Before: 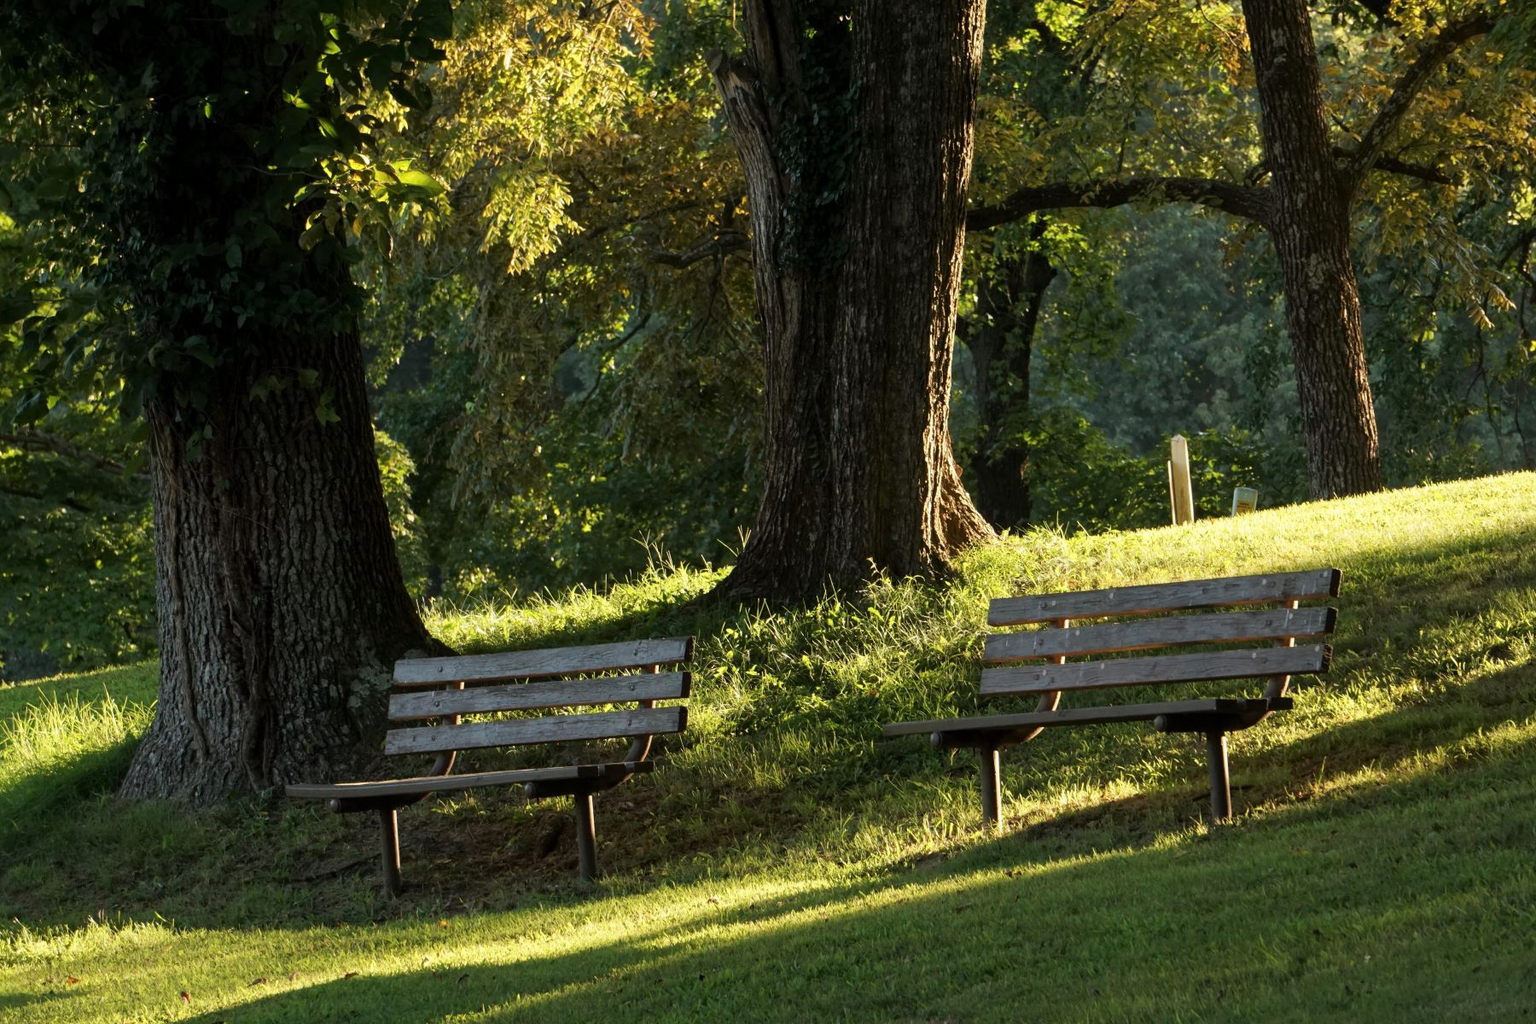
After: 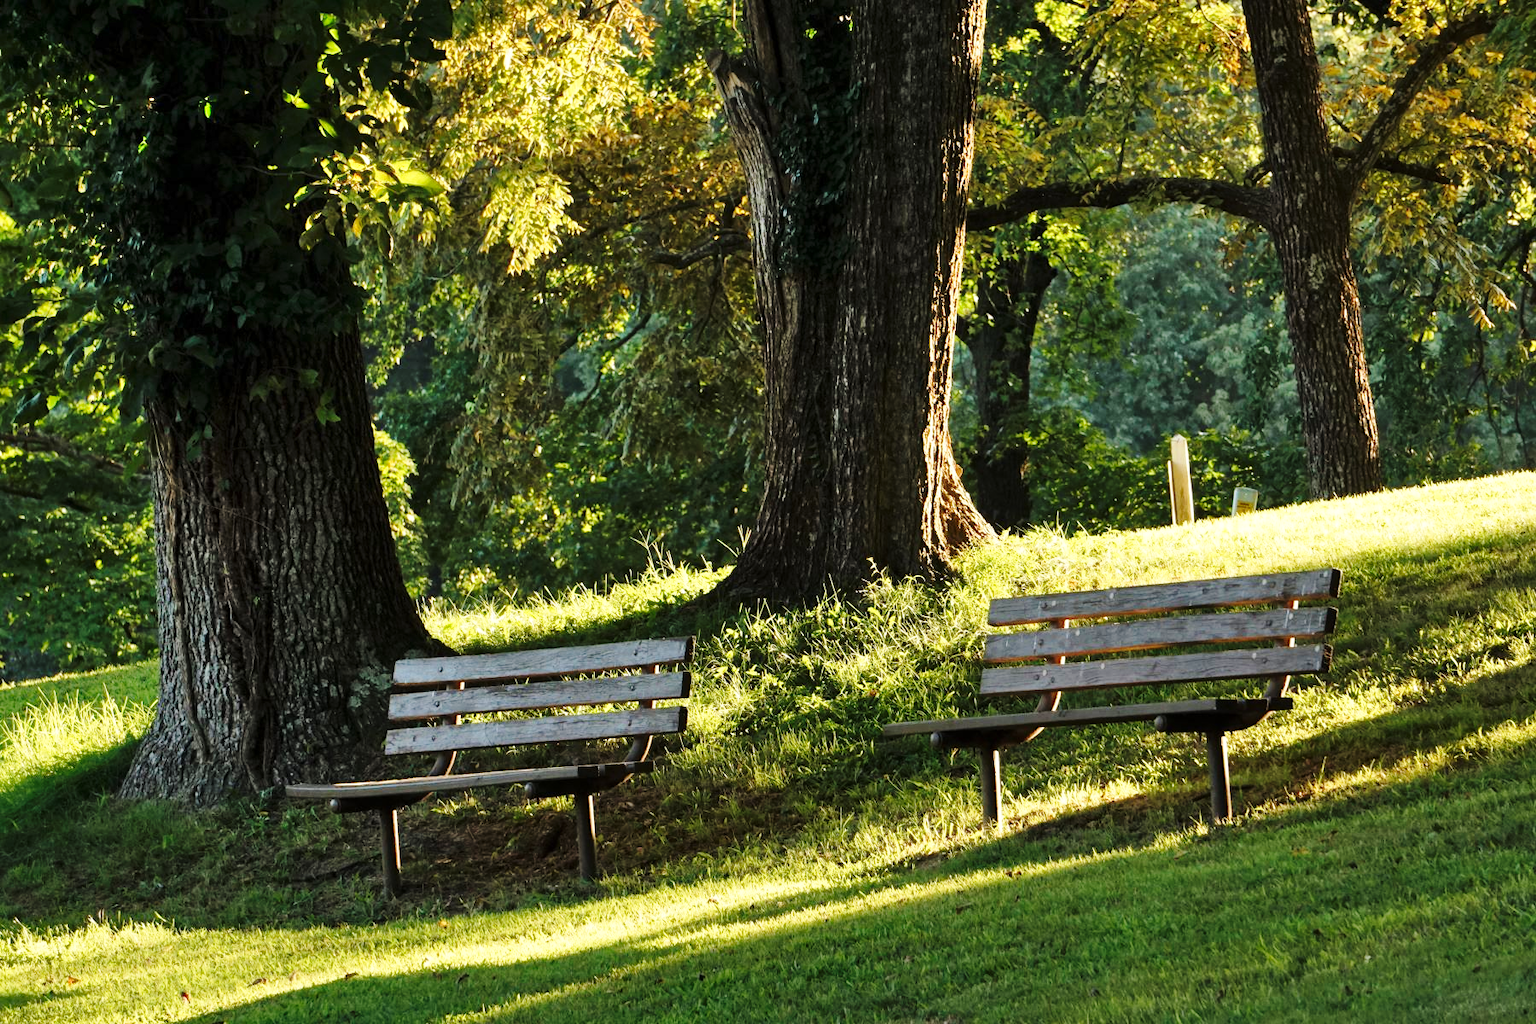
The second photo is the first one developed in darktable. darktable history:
base curve: curves: ch0 [(0, 0) (0.028, 0.03) (0.121, 0.232) (0.46, 0.748) (0.859, 0.968) (1, 1)], preserve colors none
shadows and highlights: white point adjustment 1, soften with gaussian
